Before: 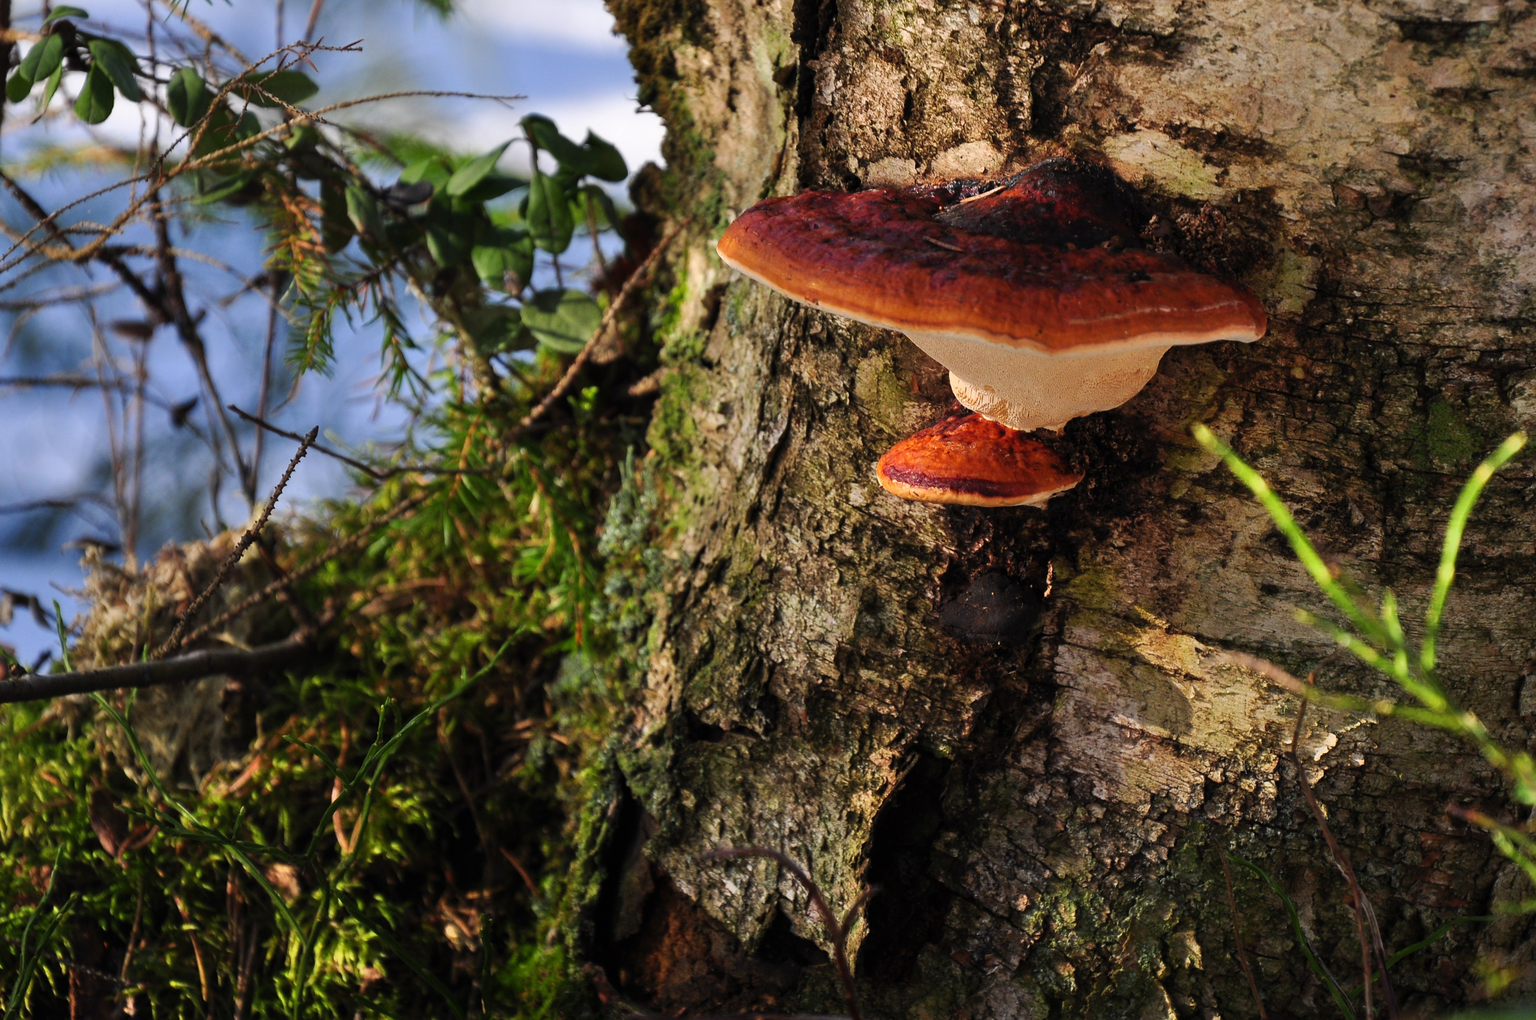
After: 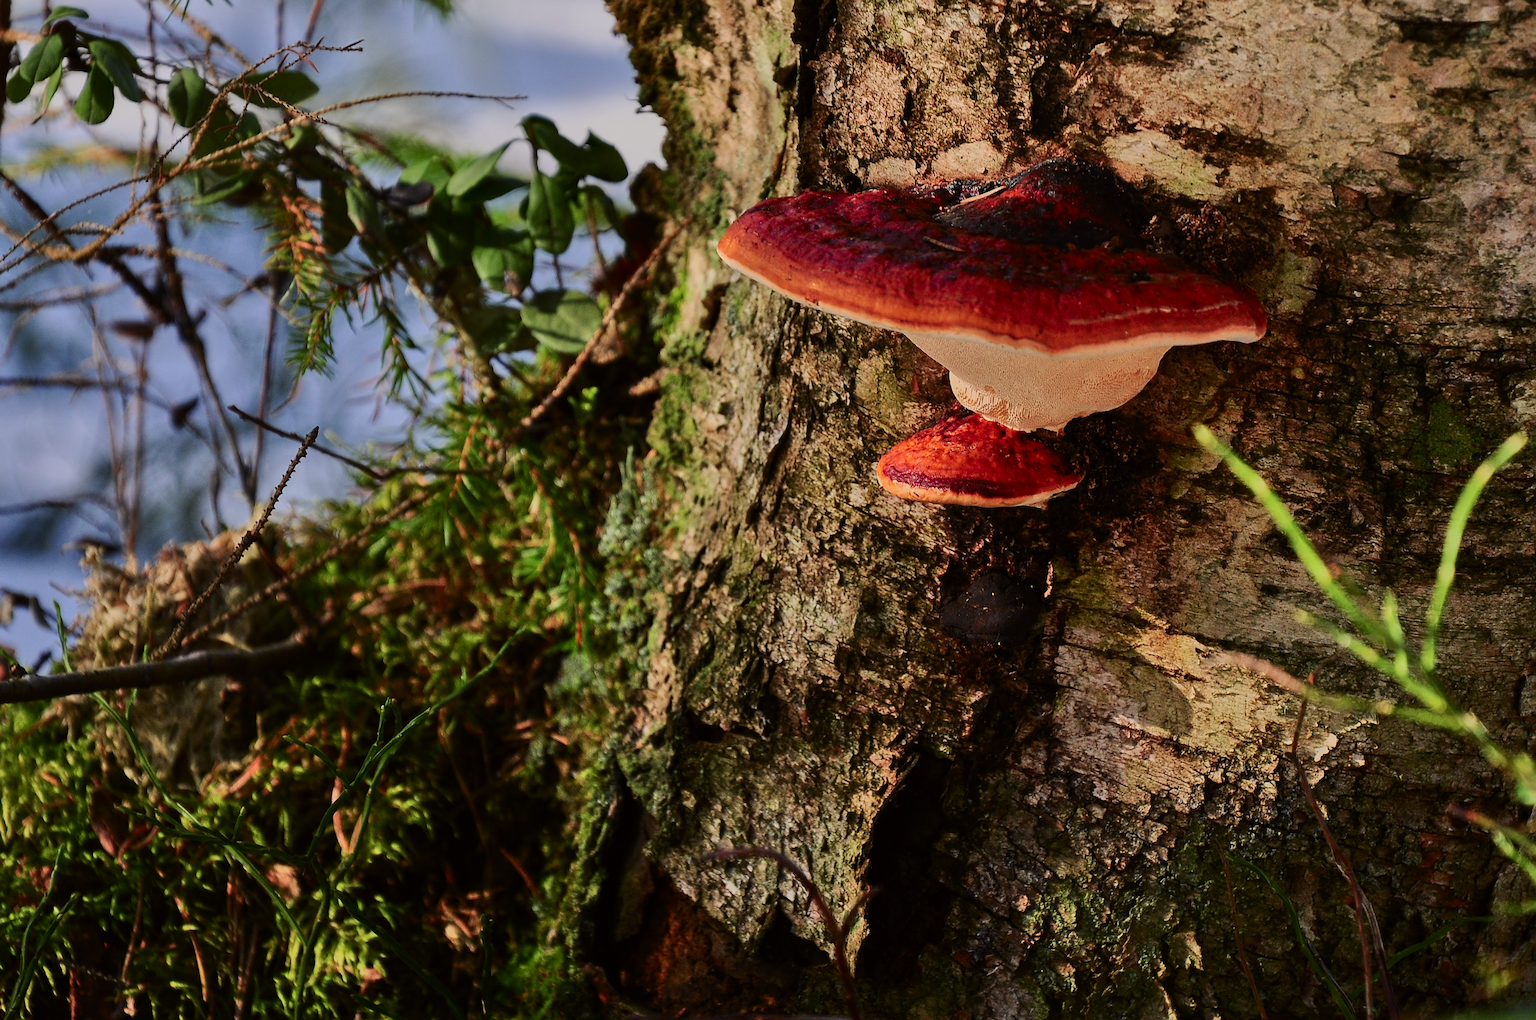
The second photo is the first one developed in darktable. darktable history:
tone curve: curves: ch0 [(0, 0) (0.091, 0.074) (0.184, 0.168) (0.491, 0.519) (0.748, 0.765) (1, 0.919)]; ch1 [(0, 0) (0.179, 0.173) (0.322, 0.32) (0.424, 0.424) (0.502, 0.504) (0.56, 0.578) (0.631, 0.667) (0.777, 0.806) (1, 1)]; ch2 [(0, 0) (0.434, 0.447) (0.483, 0.487) (0.547, 0.564) (0.676, 0.673) (1, 1)], color space Lab, independent channels, preserve colors none
sharpen: on, module defaults
contrast brightness saturation: contrast 0.14
tone equalizer: -8 EV -0.002 EV, -7 EV 0.005 EV, -6 EV -0.008 EV, -5 EV 0.007 EV, -4 EV -0.042 EV, -3 EV -0.233 EV, -2 EV -0.662 EV, -1 EV -0.983 EV, +0 EV -0.969 EV, smoothing diameter 2%, edges refinement/feathering 20, mask exposure compensation -1.57 EV, filter diffusion 5
